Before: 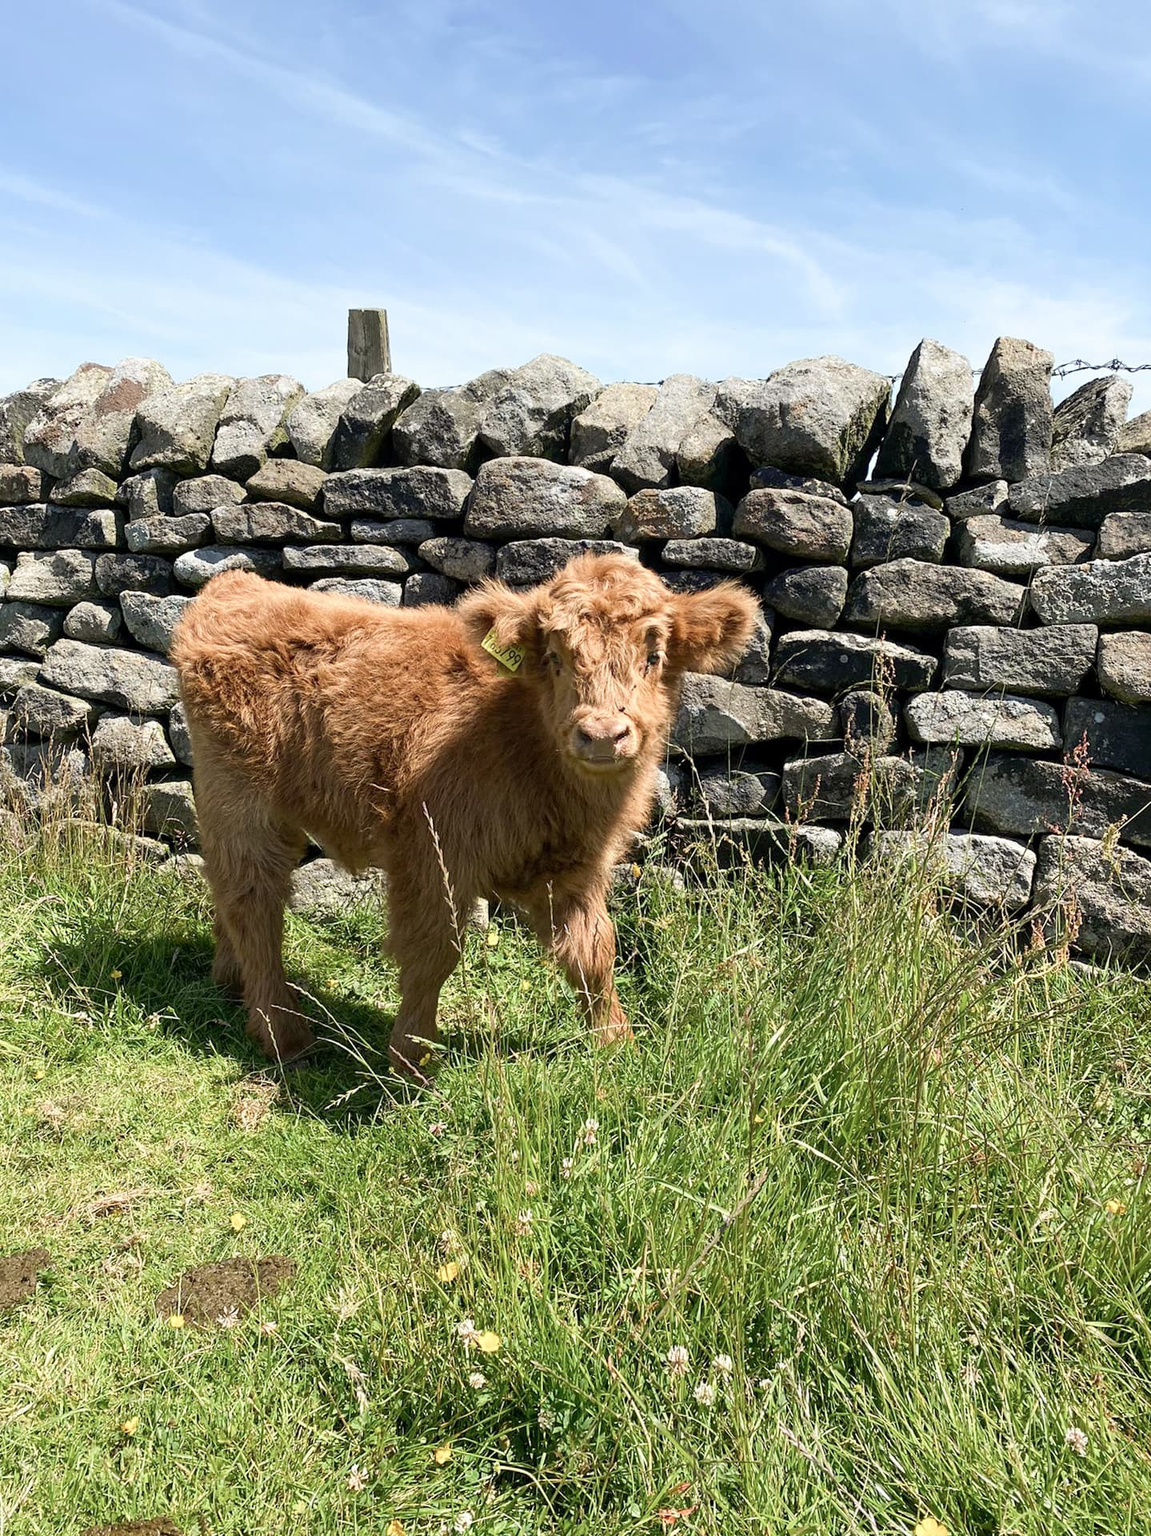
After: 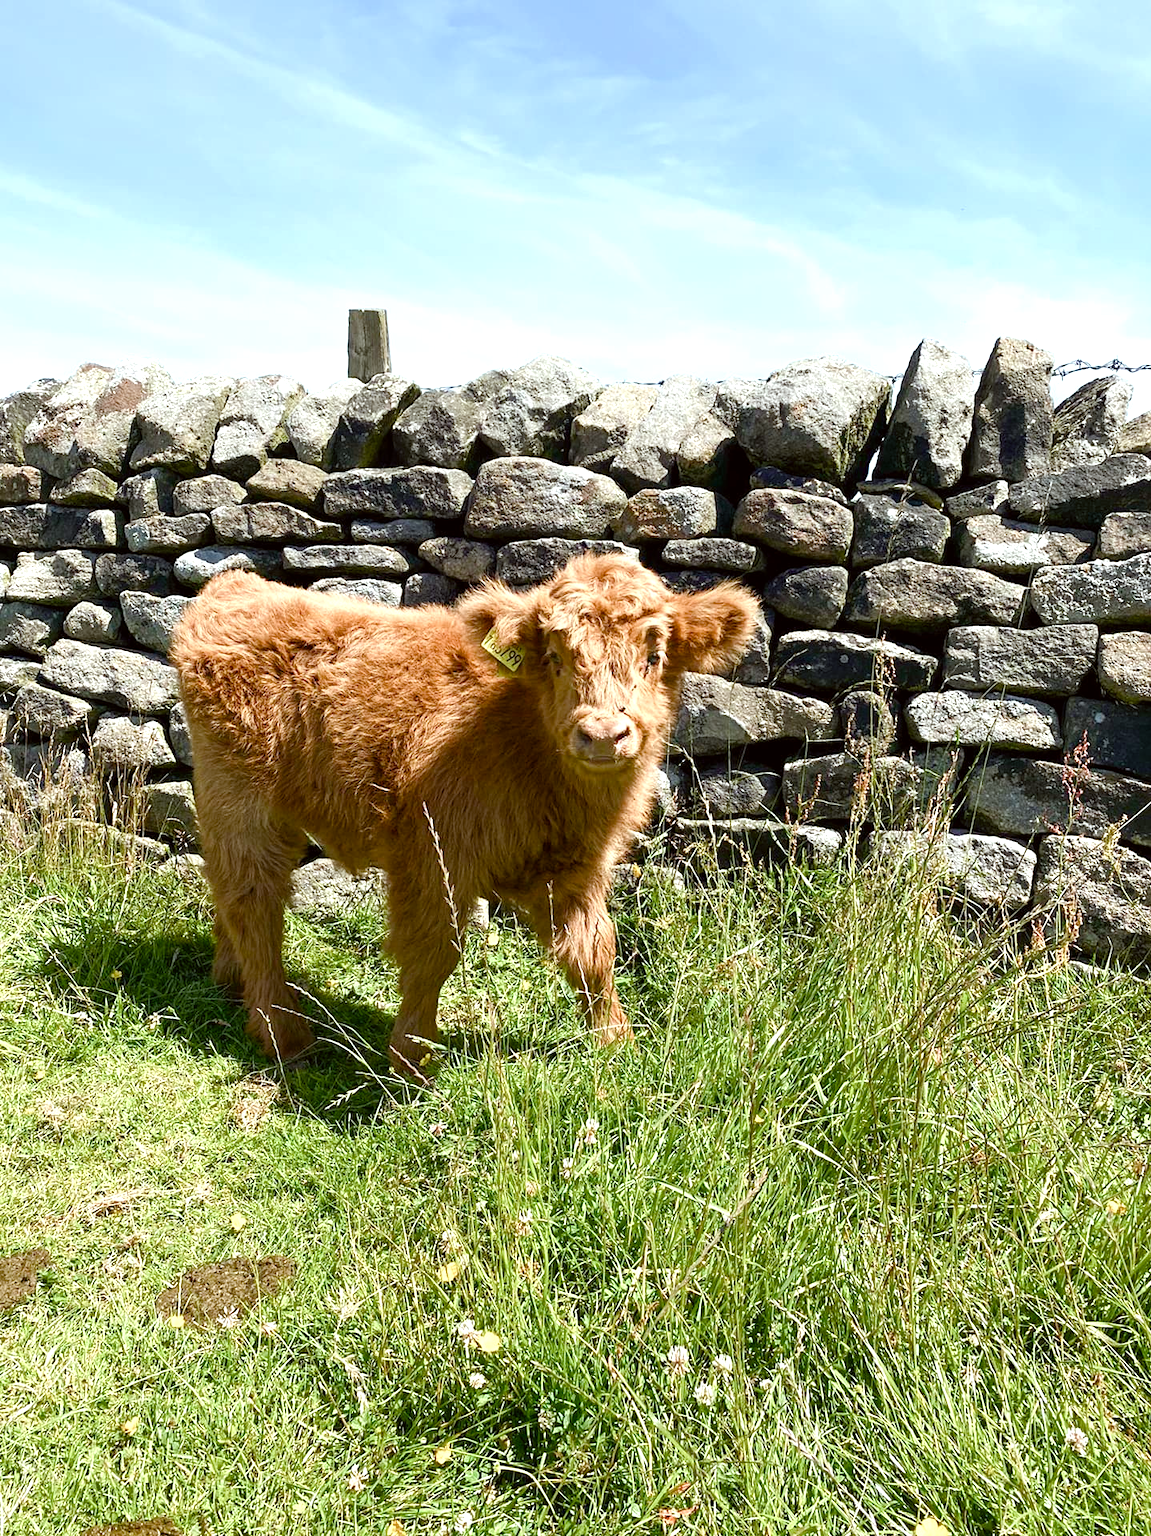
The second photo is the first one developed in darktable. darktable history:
color correction: highlights a* -2.73, highlights b* -2.09, shadows a* 2.41, shadows b* 2.73
color balance rgb: perceptual saturation grading › global saturation 25%, perceptual saturation grading › highlights -50%, perceptual saturation grading › shadows 30%, perceptual brilliance grading › global brilliance 12%, global vibrance 20%
white balance: emerald 1
